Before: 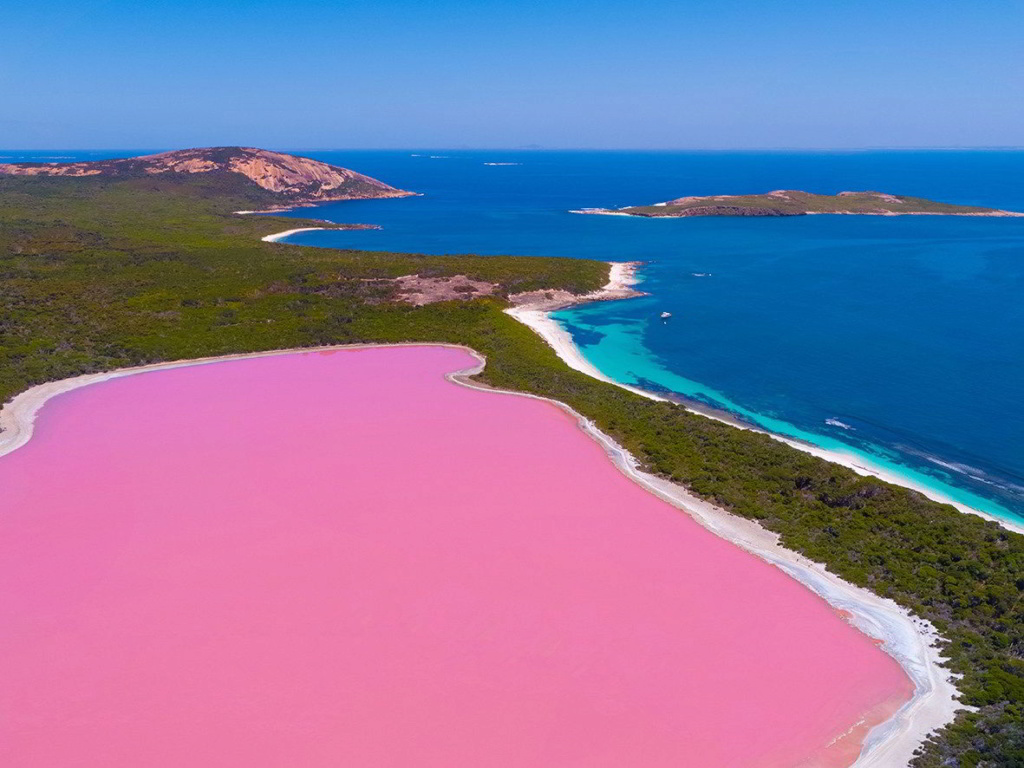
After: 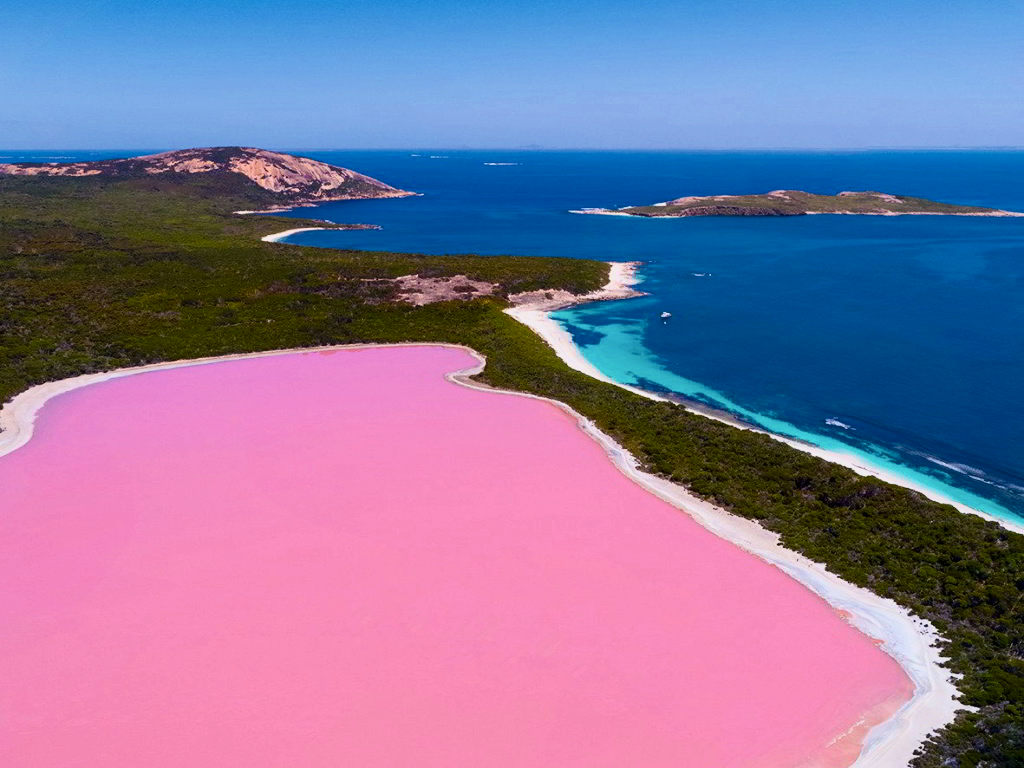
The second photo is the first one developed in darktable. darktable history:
exposure: compensate highlight preservation false
filmic rgb: black relative exposure -8.17 EV, white relative exposure 3.78 EV, hardness 4.45, color science v6 (2022)
contrast brightness saturation: contrast 0.298
